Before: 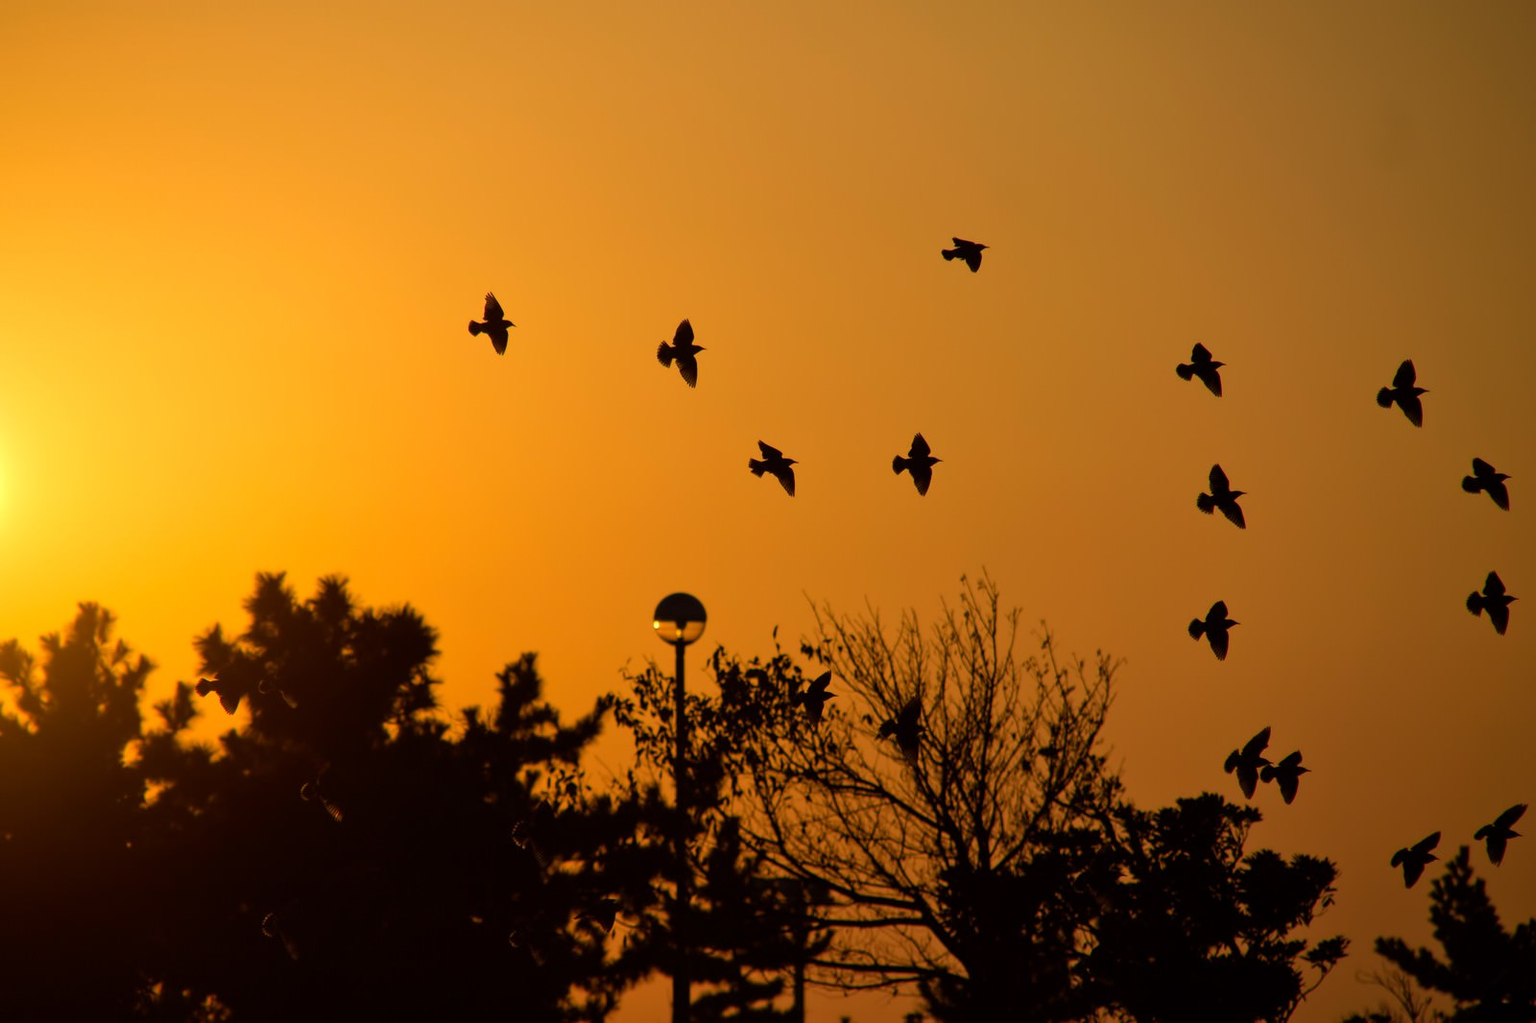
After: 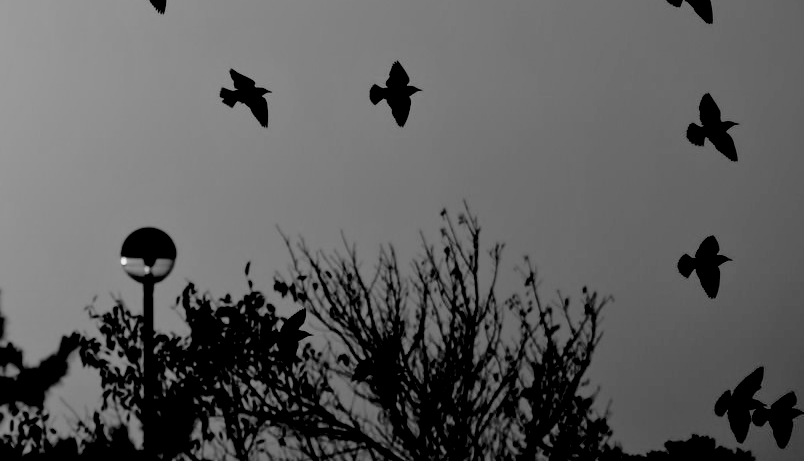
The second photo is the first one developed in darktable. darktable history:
monochrome: a 16.01, b -2.65, highlights 0.52
exposure: black level correction 0.056, exposure -0.039 EV, compensate highlight preservation false
crop: left 35.03%, top 36.625%, right 14.663%, bottom 20.057%
color balance: lift [0.975, 0.993, 1, 1.015], gamma [1.1, 1, 1, 0.945], gain [1, 1.04, 1, 0.95]
